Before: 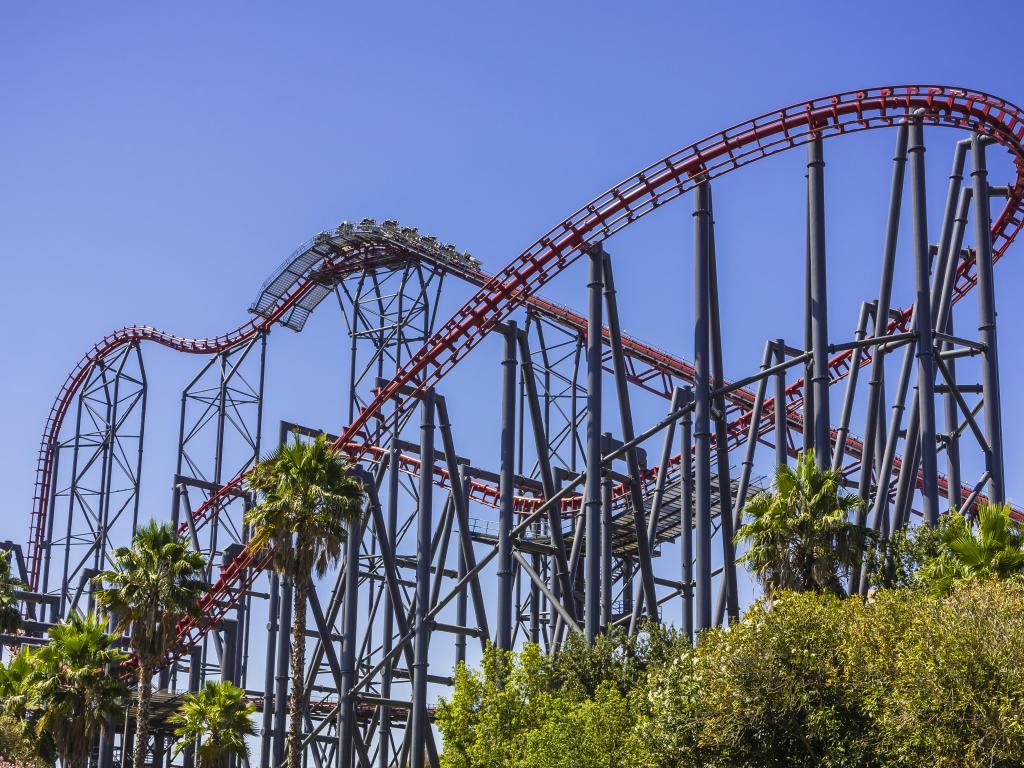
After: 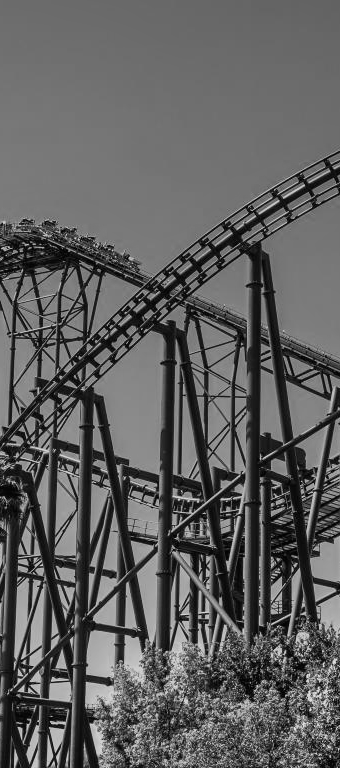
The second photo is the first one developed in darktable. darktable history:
color contrast: green-magenta contrast 0.85, blue-yellow contrast 1.25, unbound 0
color balance rgb: linear chroma grading › global chroma 9%, perceptual saturation grading › global saturation 36%, perceptual saturation grading › shadows 35%, perceptual brilliance grading › global brilliance 15%, perceptual brilliance grading › shadows -35%, global vibrance 15%
monochrome: a -92.57, b 58.91
filmic rgb: white relative exposure 3.9 EV, hardness 4.26
crop: left 33.36%, right 33.36%
